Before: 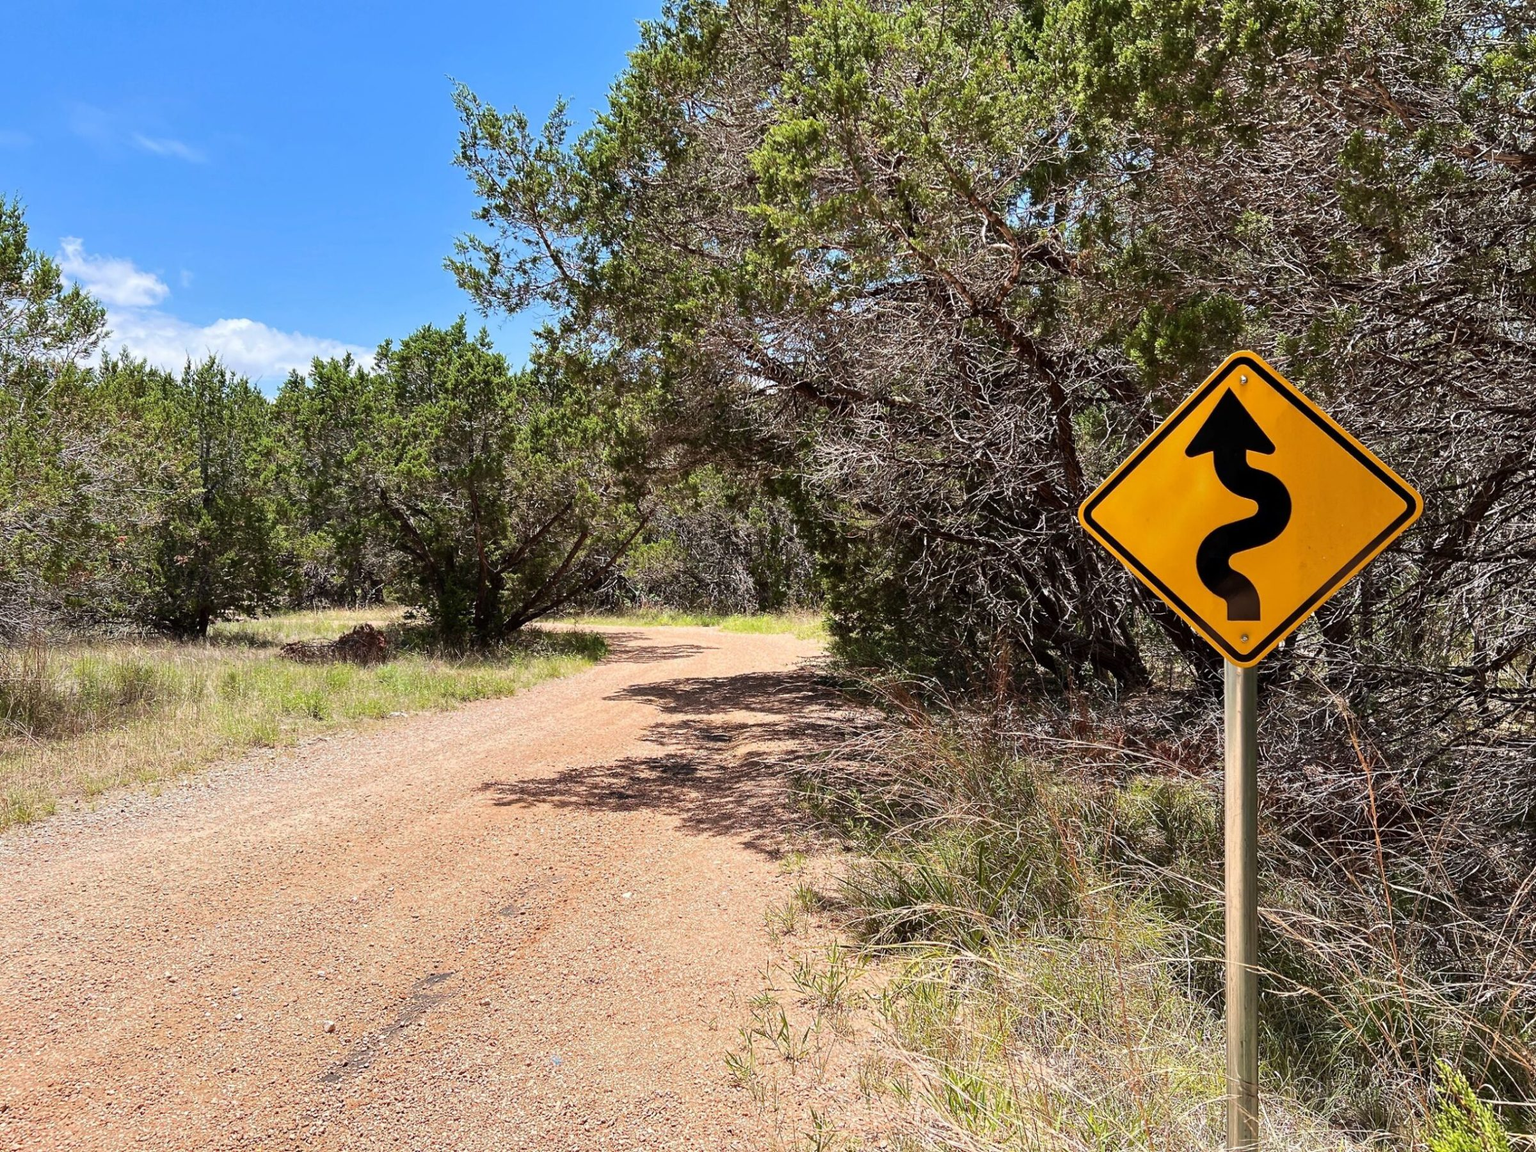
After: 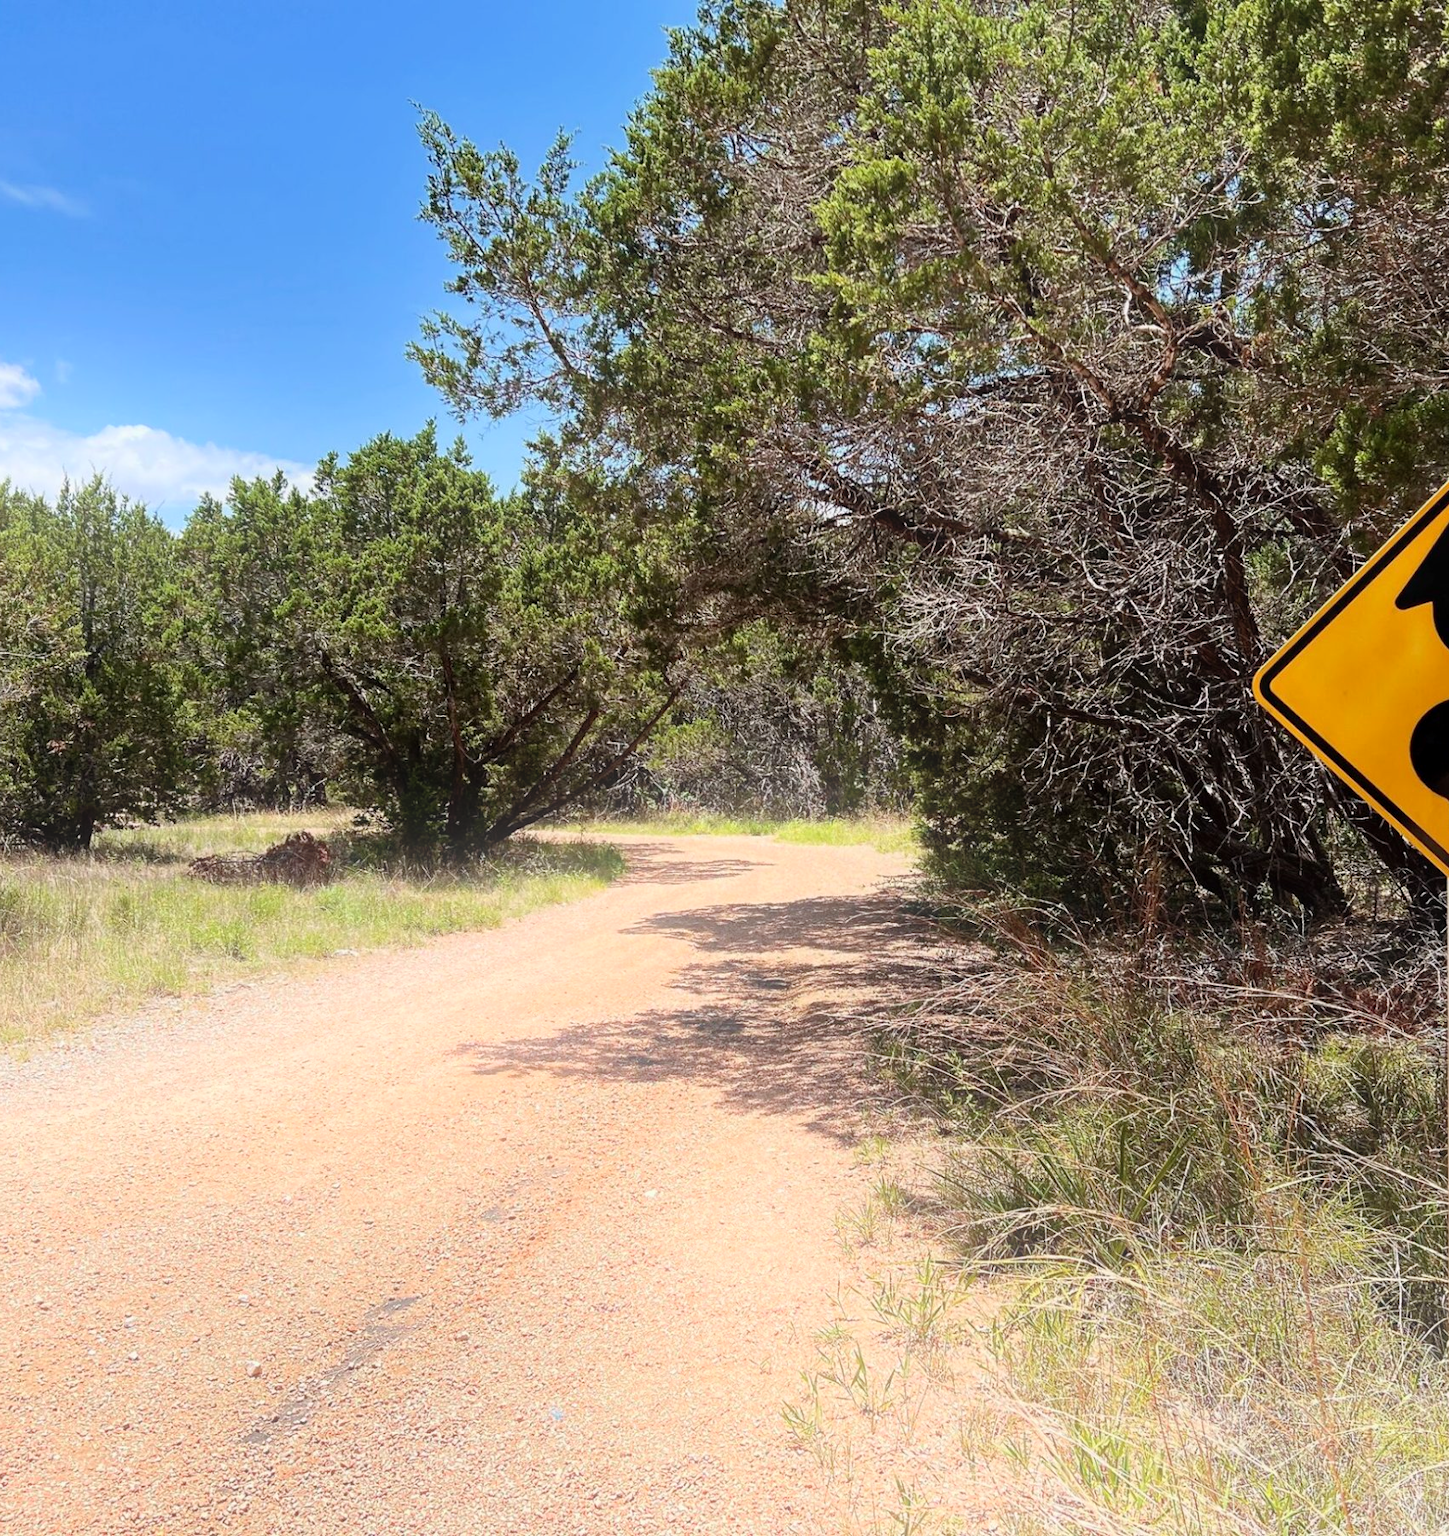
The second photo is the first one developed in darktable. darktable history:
crop and rotate: left 9.061%, right 20.142%
exposure: black level correction 0.002, exposure -0.1 EV, compensate highlight preservation false
bloom: on, module defaults
